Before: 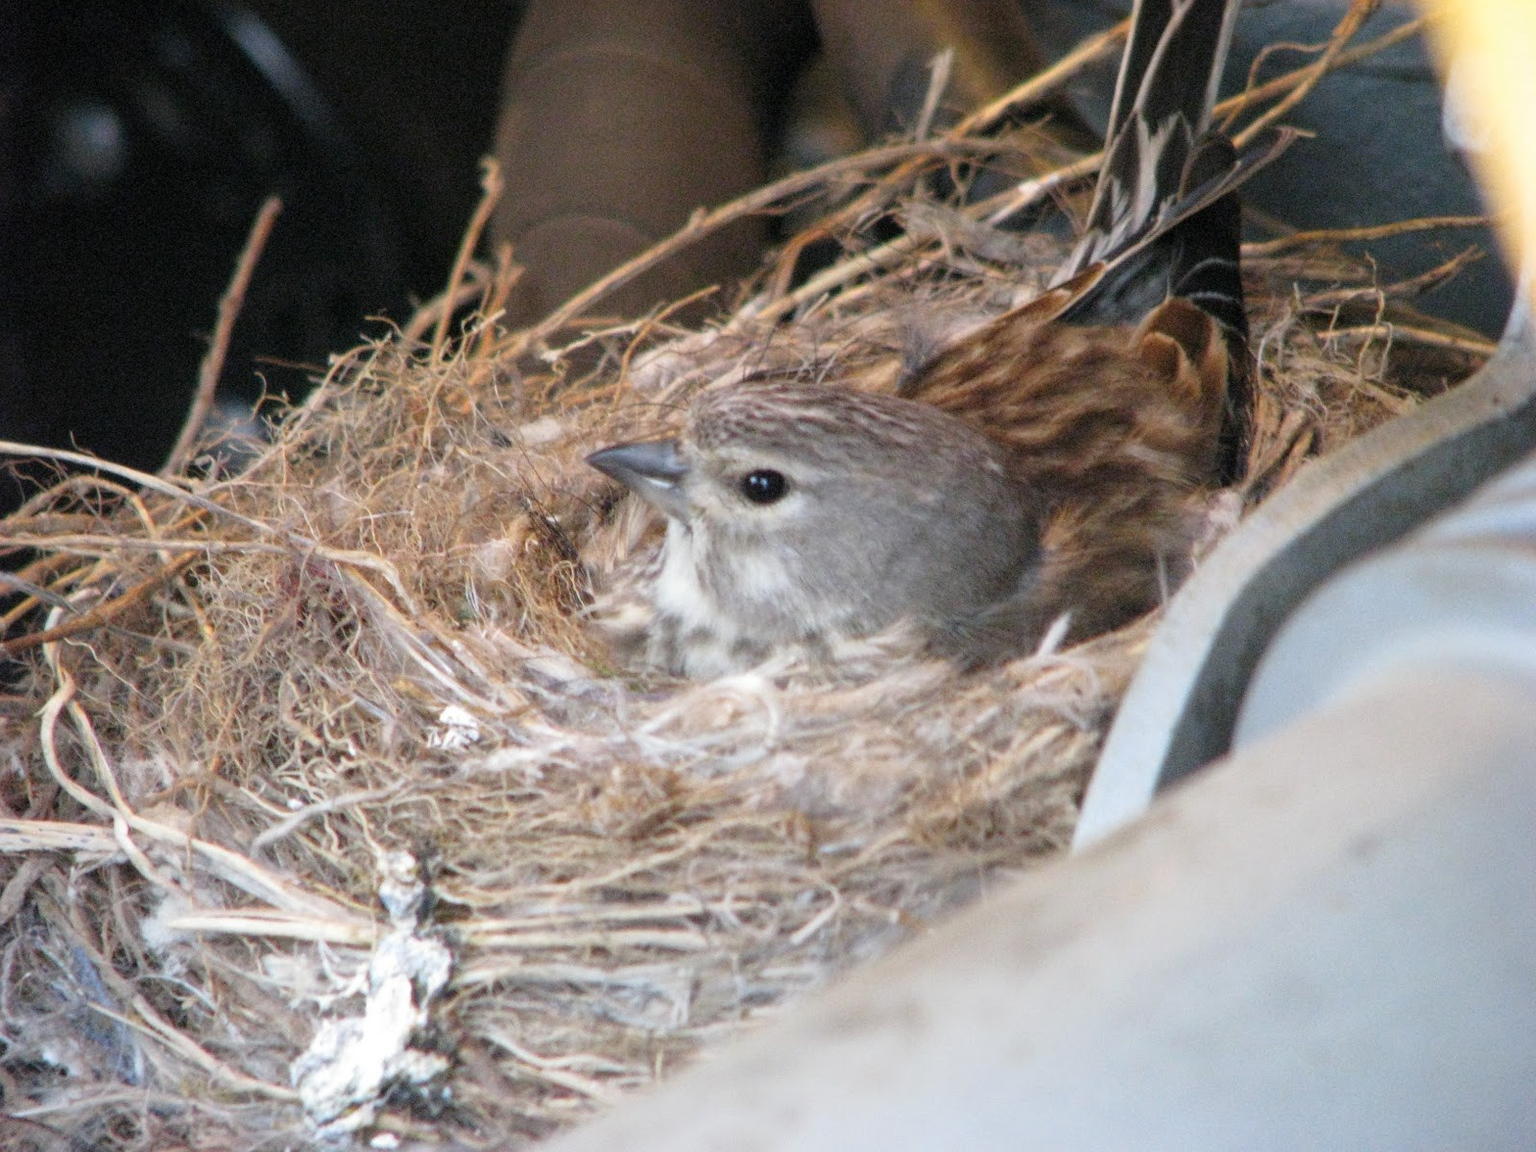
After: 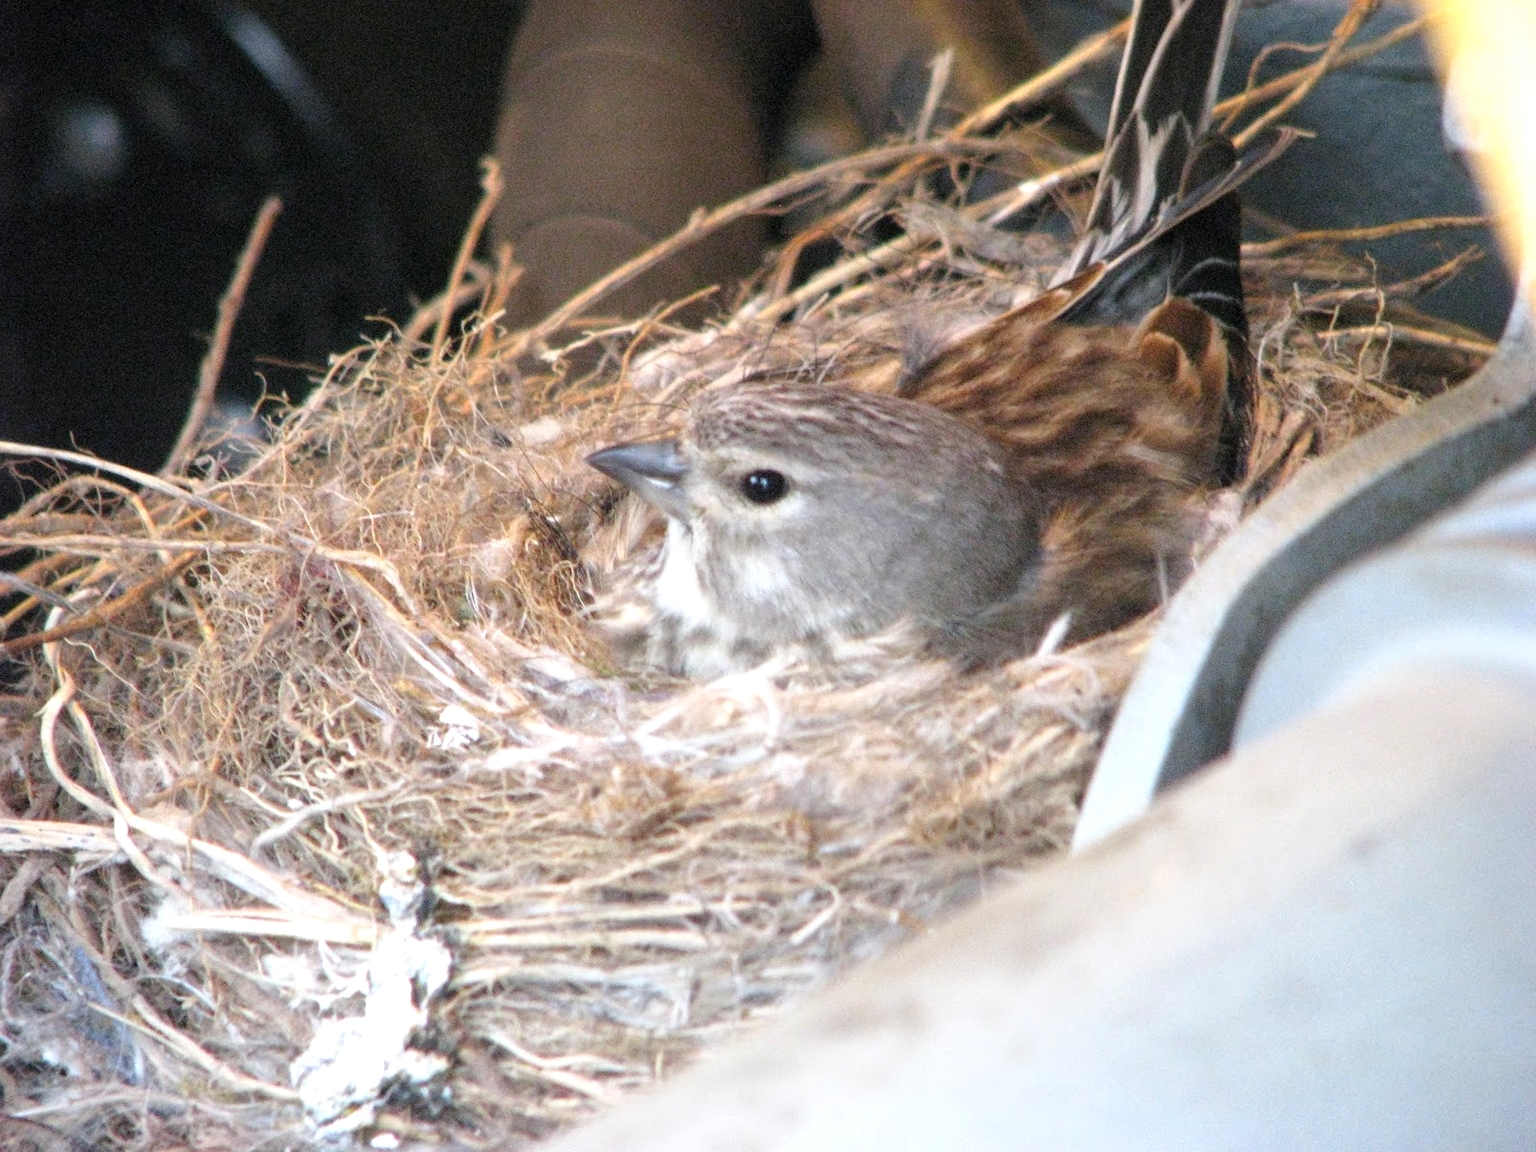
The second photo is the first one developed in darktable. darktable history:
exposure: exposure 0.477 EV, compensate exposure bias true, compensate highlight preservation false
